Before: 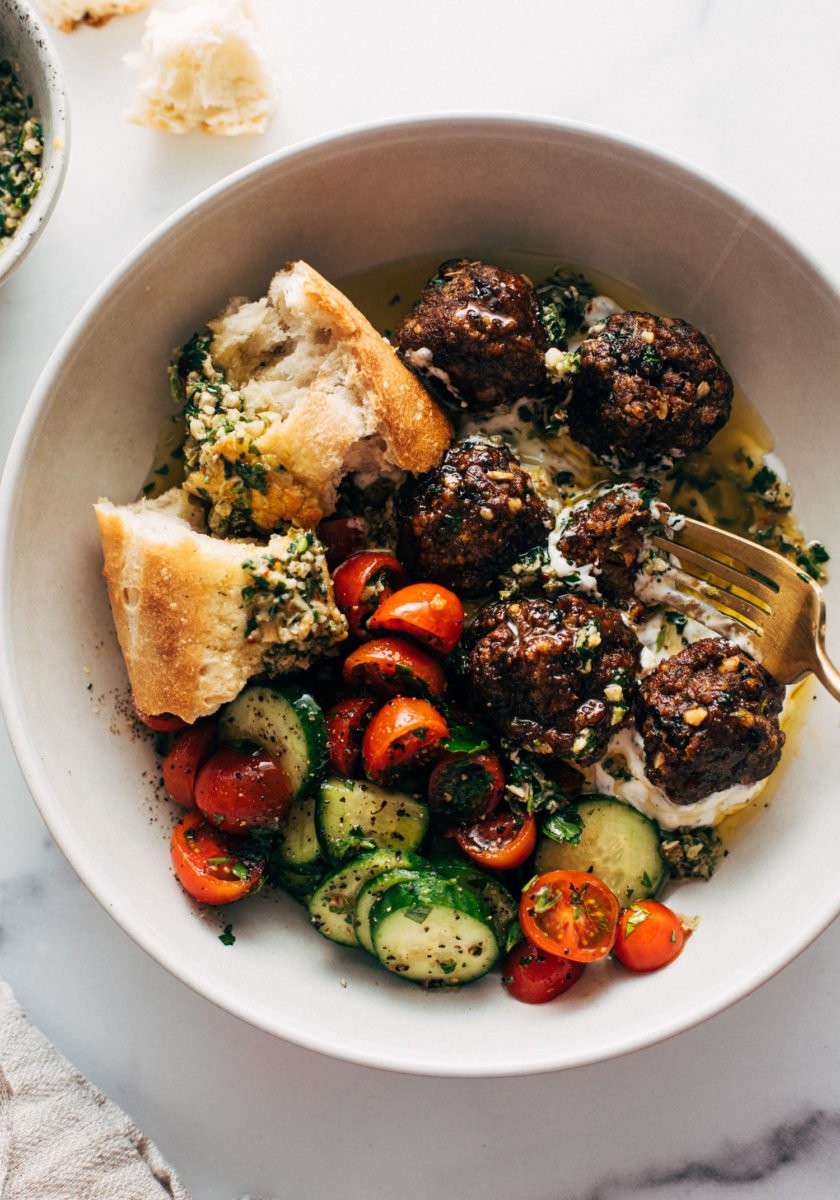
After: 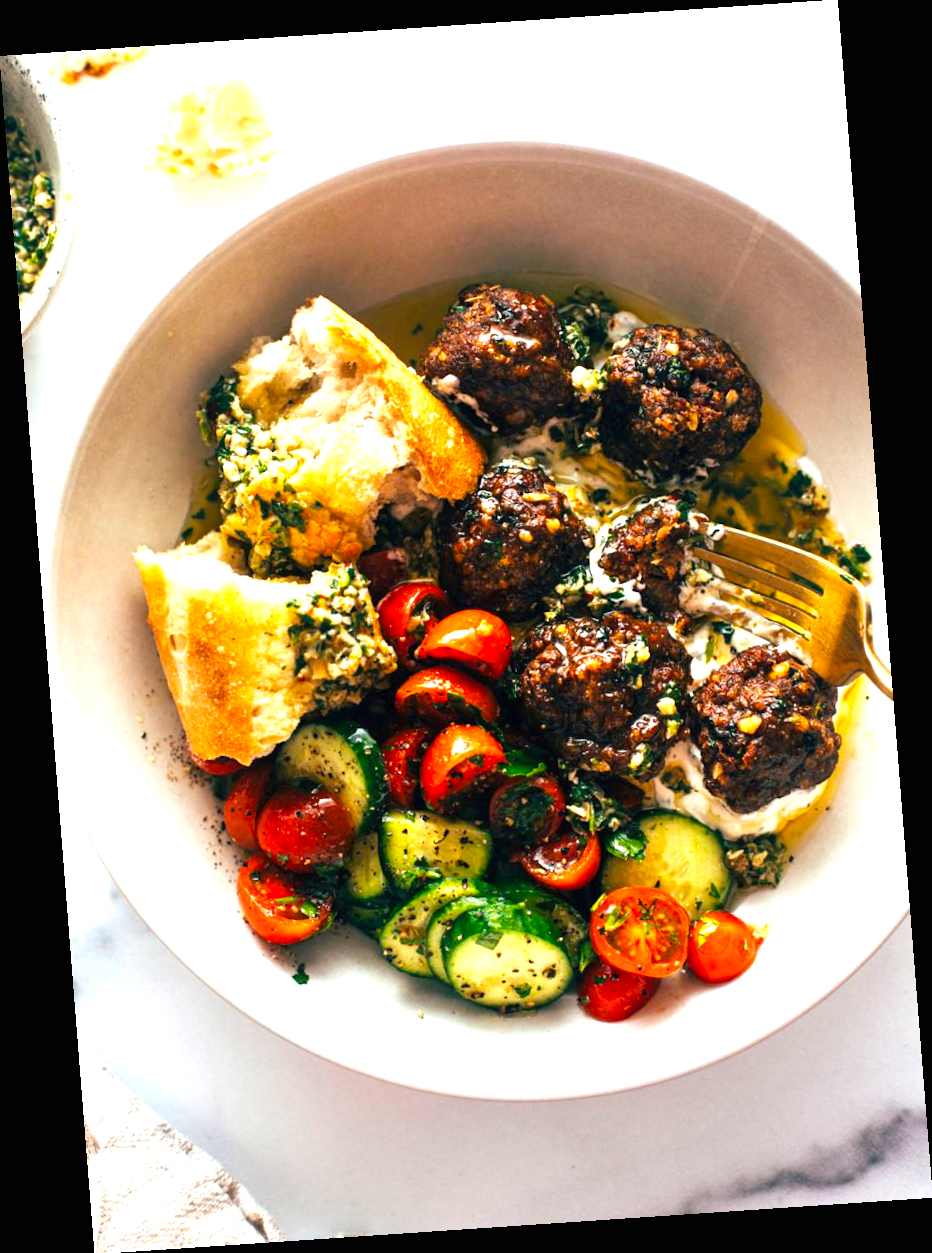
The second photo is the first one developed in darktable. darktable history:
exposure: black level correction 0, exposure 1 EV, compensate highlight preservation false
color balance: output saturation 120%
rotate and perspective: rotation -4.2°, shear 0.006, automatic cropping off
